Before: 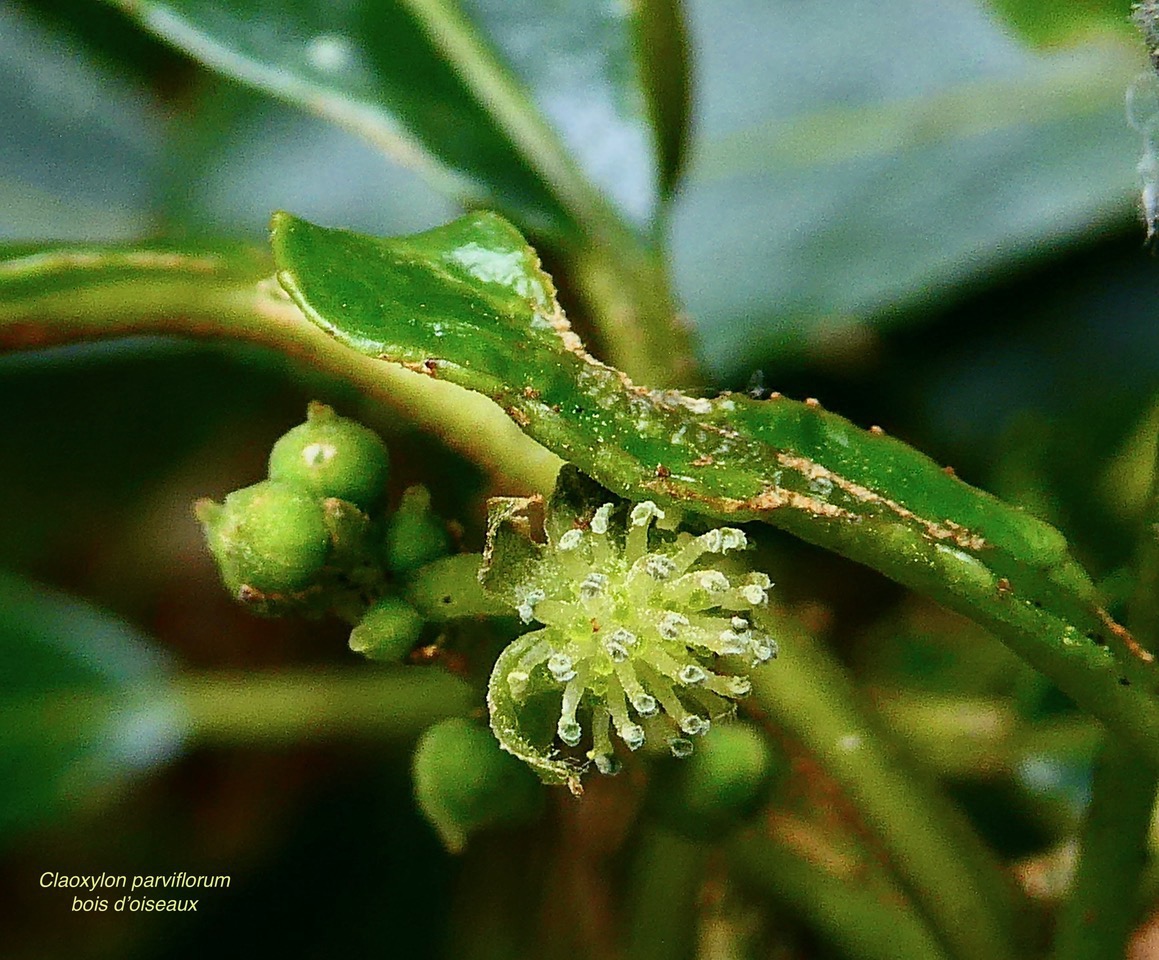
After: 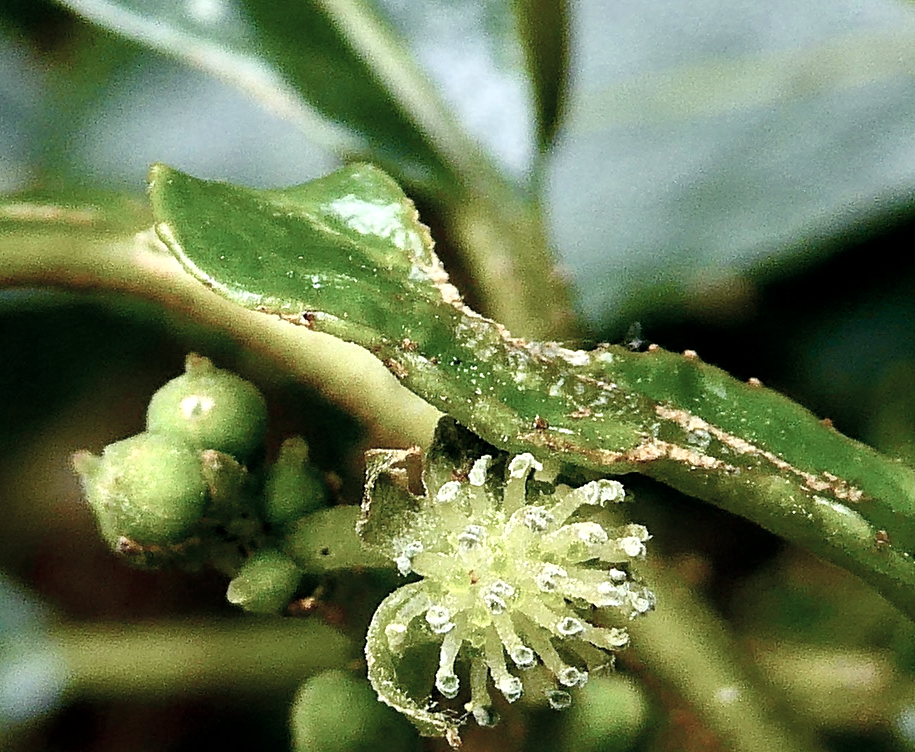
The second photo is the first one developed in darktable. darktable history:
crop and rotate: left 10.568%, top 5.075%, right 10.432%, bottom 16.567%
color balance rgb: shadows lift › luminance -20.409%, perceptual saturation grading › global saturation 20%, perceptual saturation grading › highlights -25.511%, perceptual saturation grading › shadows 25.02%
color correction: highlights b* -0.027, saturation 0.572
exposure: exposure 0.491 EV, compensate highlight preservation false
